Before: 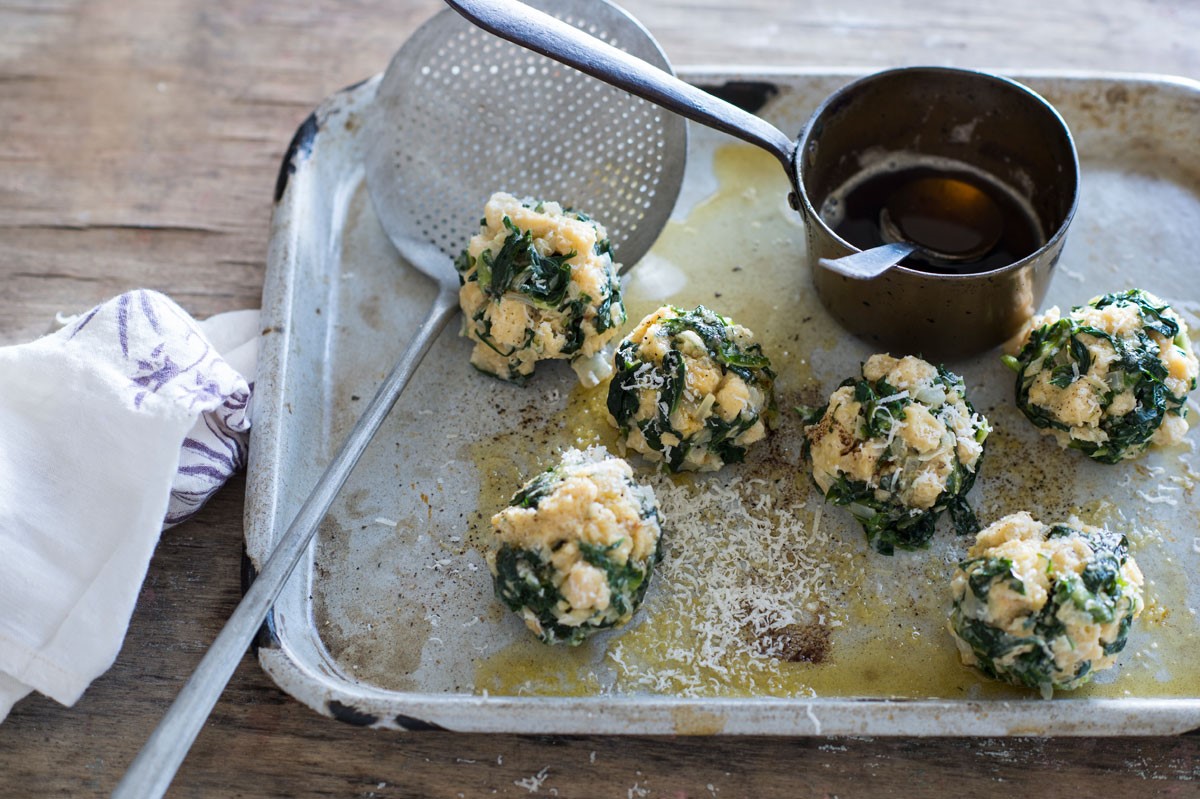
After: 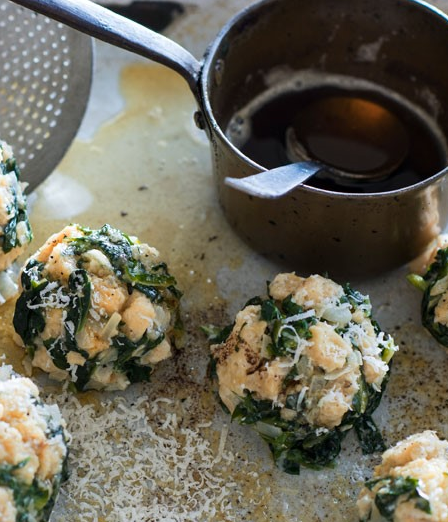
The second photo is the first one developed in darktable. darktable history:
crop and rotate: left 49.517%, top 10.148%, right 13.088%, bottom 24.399%
tone equalizer: mask exposure compensation -0.515 EV
color zones: curves: ch1 [(0, 0.455) (0.063, 0.455) (0.286, 0.495) (0.429, 0.5) (0.571, 0.5) (0.714, 0.5) (0.857, 0.5) (1, 0.455)]; ch2 [(0, 0.532) (0.063, 0.521) (0.233, 0.447) (0.429, 0.489) (0.571, 0.5) (0.714, 0.5) (0.857, 0.5) (1, 0.532)]
